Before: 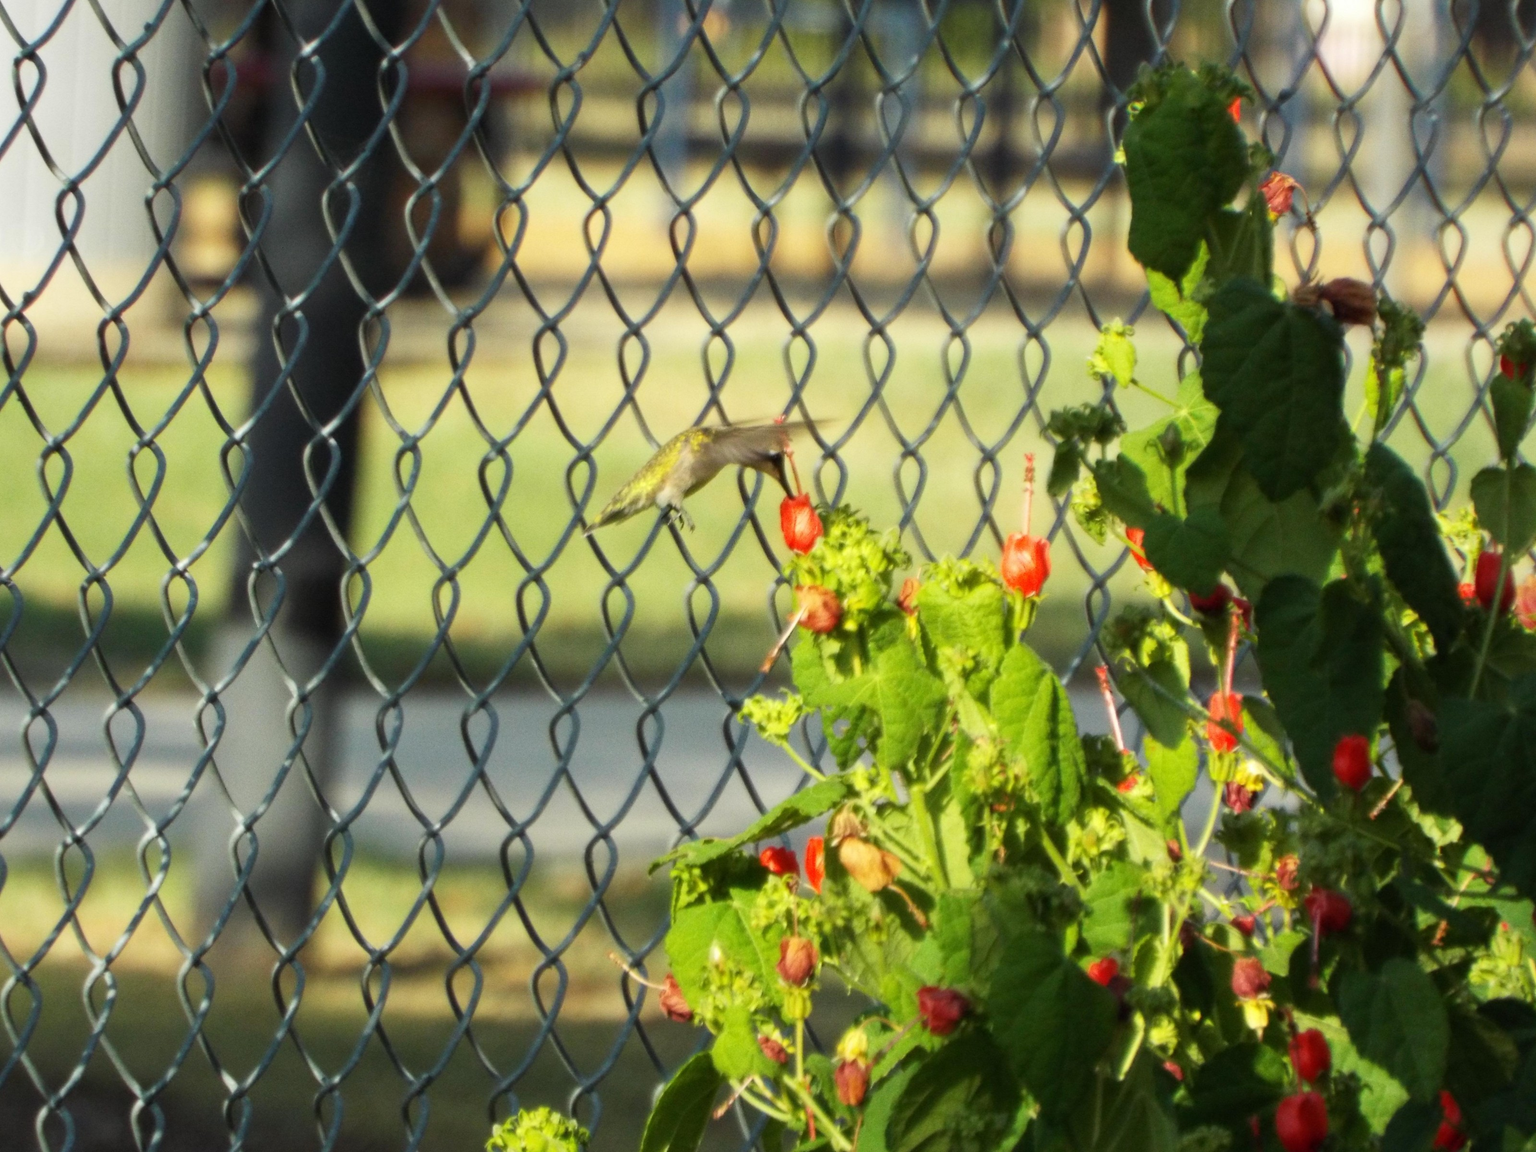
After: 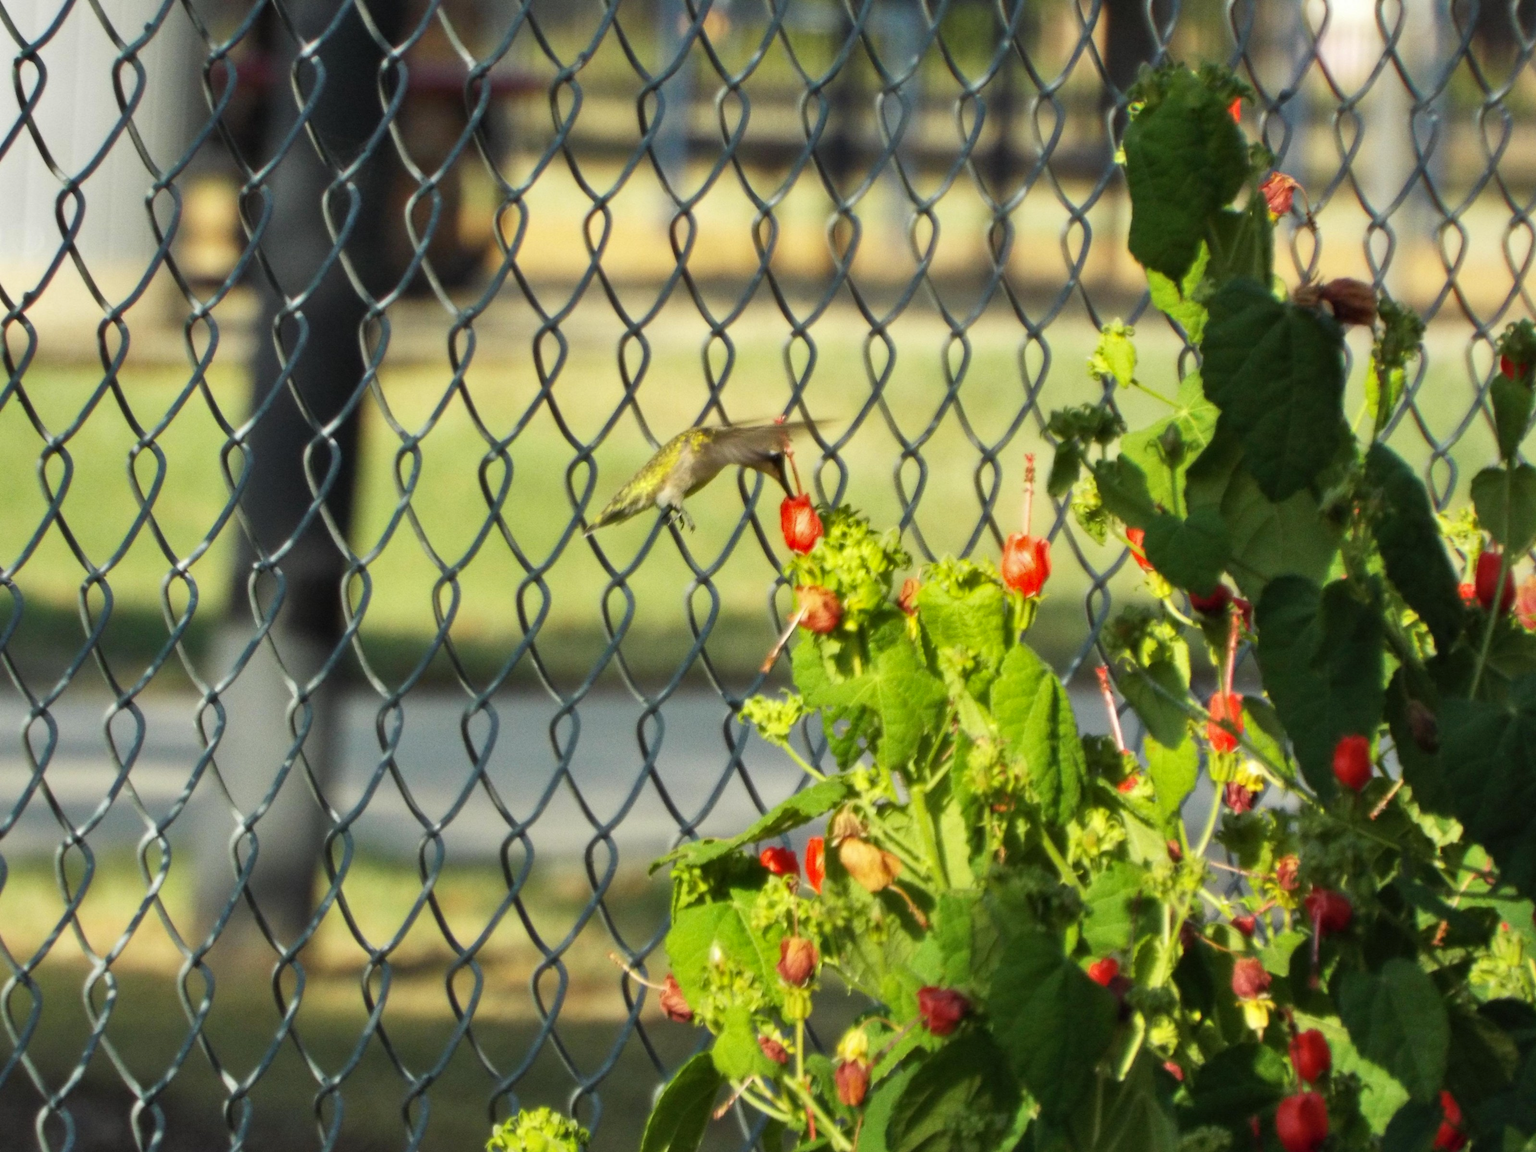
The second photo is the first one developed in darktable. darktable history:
shadows and highlights: shadows 33.37, highlights -45.94, compress 49.74%, soften with gaussian
